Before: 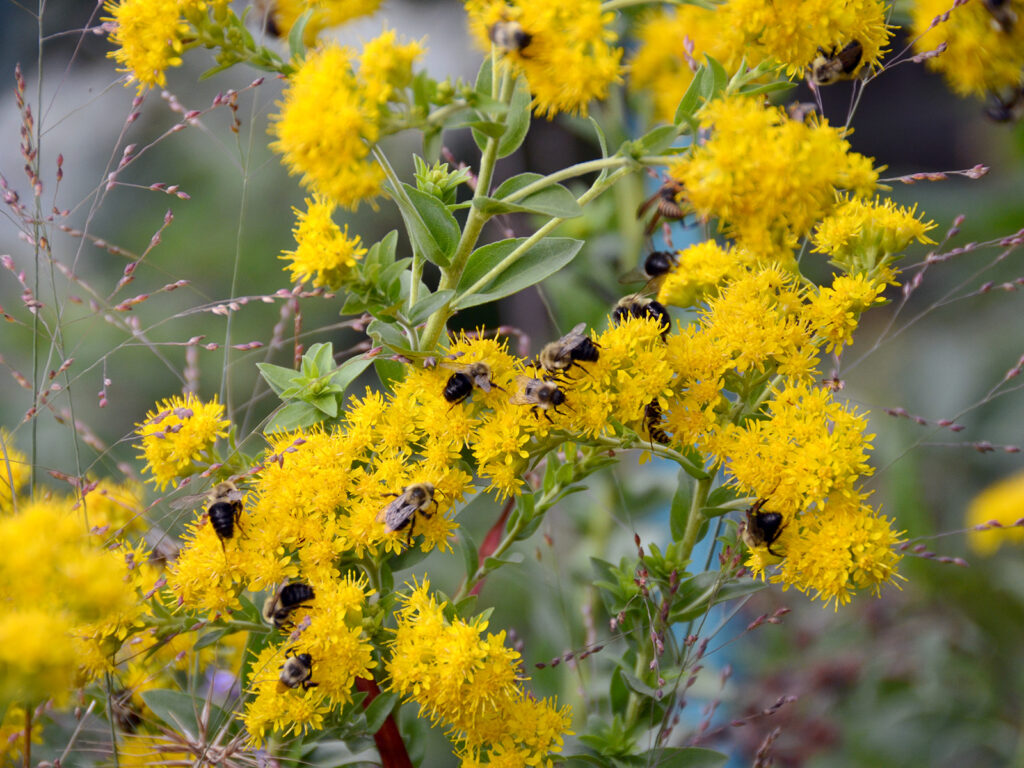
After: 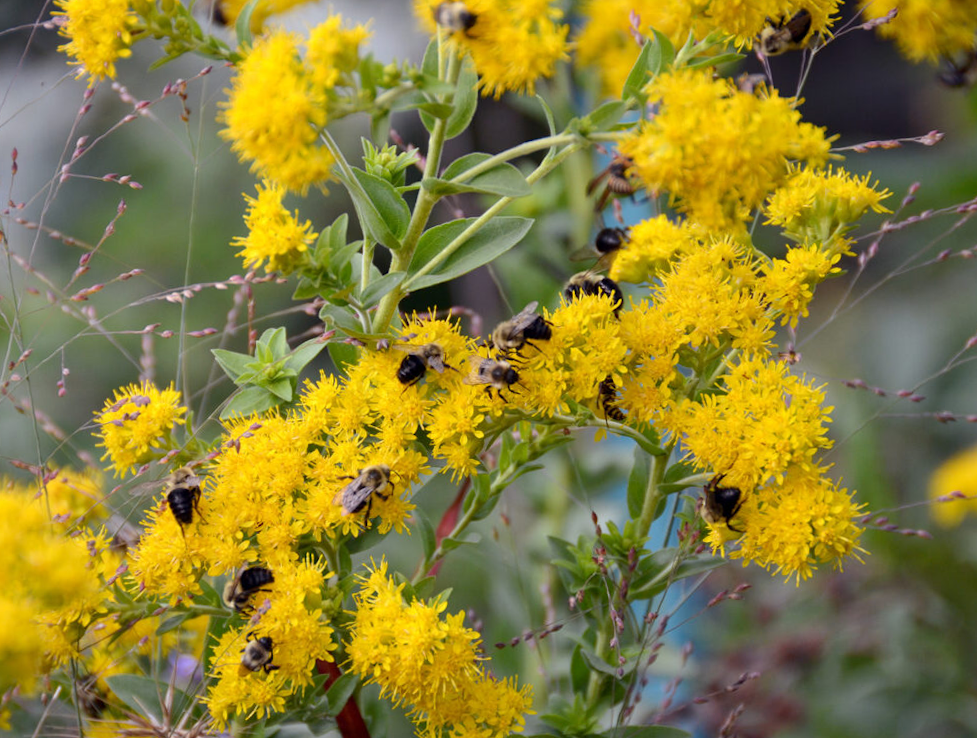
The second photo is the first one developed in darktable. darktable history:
rotate and perspective: rotation -1.32°, lens shift (horizontal) -0.031, crop left 0.015, crop right 0.985, crop top 0.047, crop bottom 0.982
crop and rotate: left 3.238%
